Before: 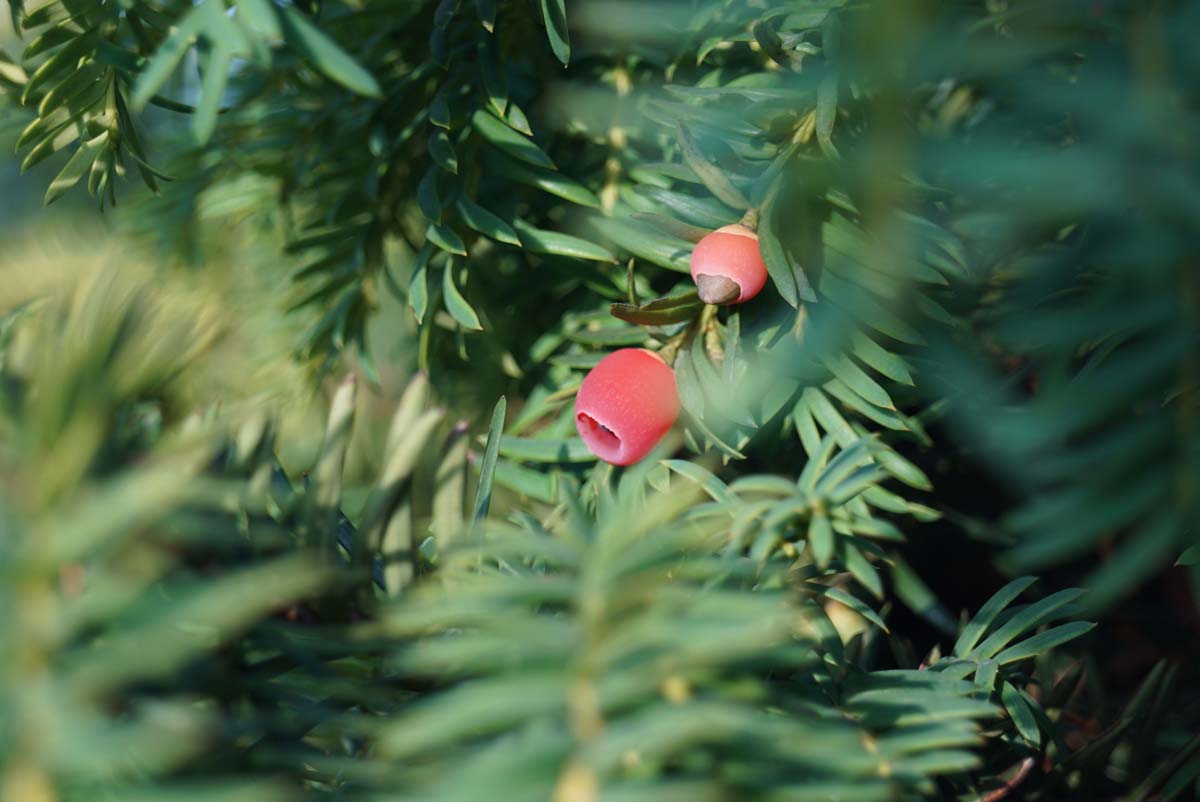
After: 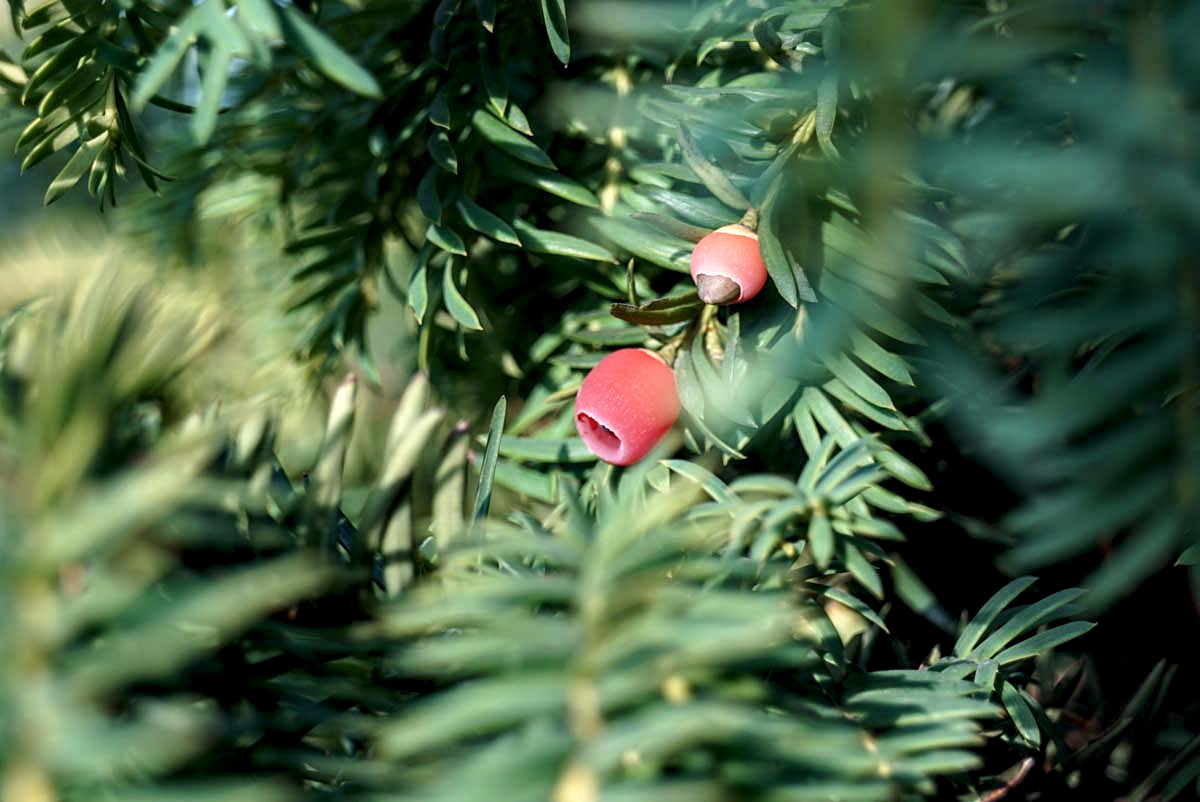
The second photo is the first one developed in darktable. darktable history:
sharpen: amount 0.214
local contrast: highlights 64%, shadows 54%, detail 168%, midtone range 0.509
